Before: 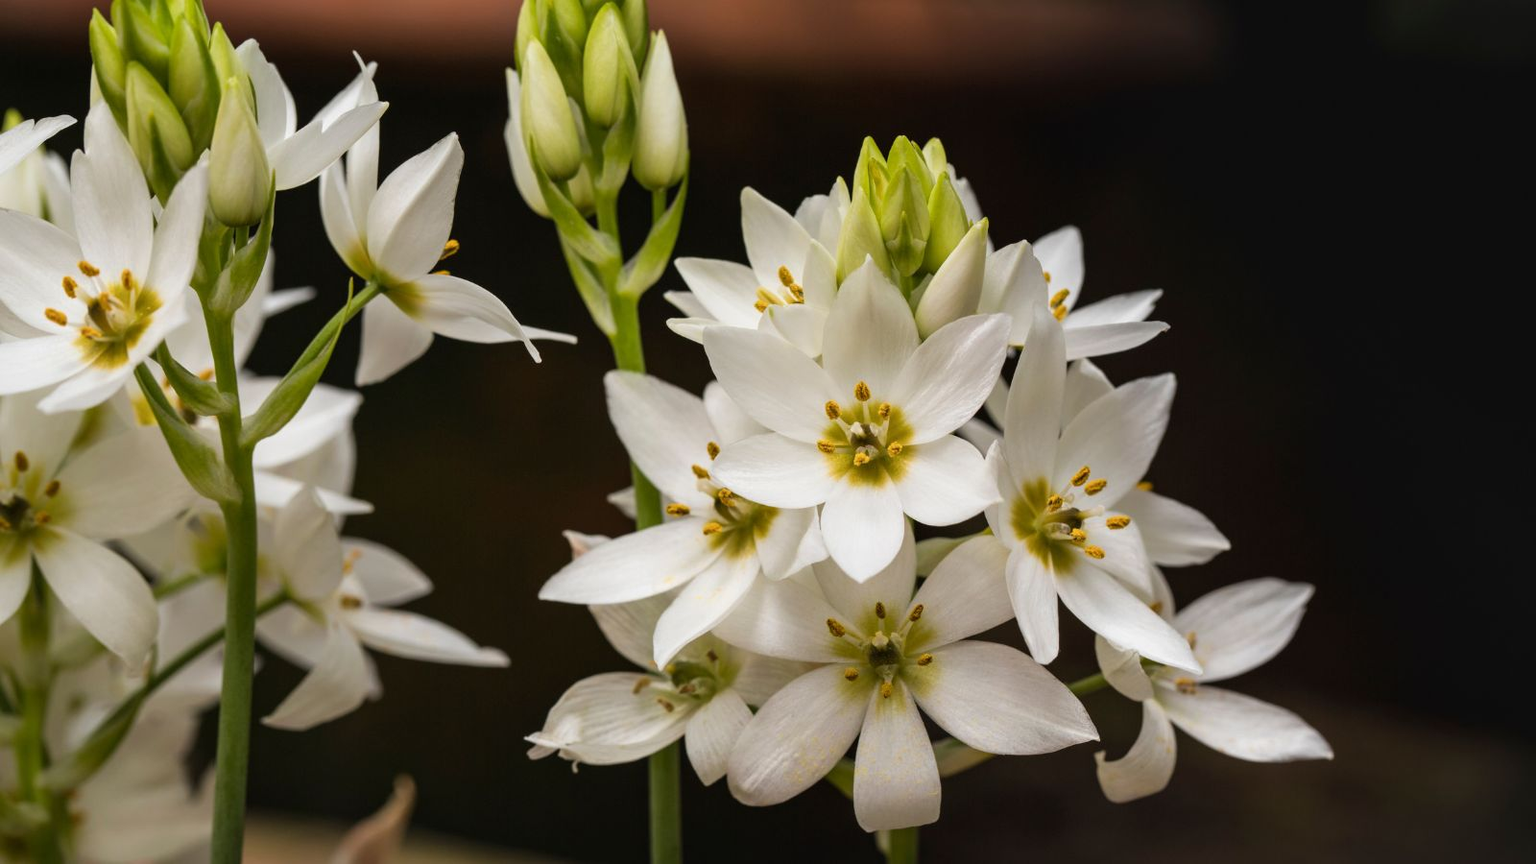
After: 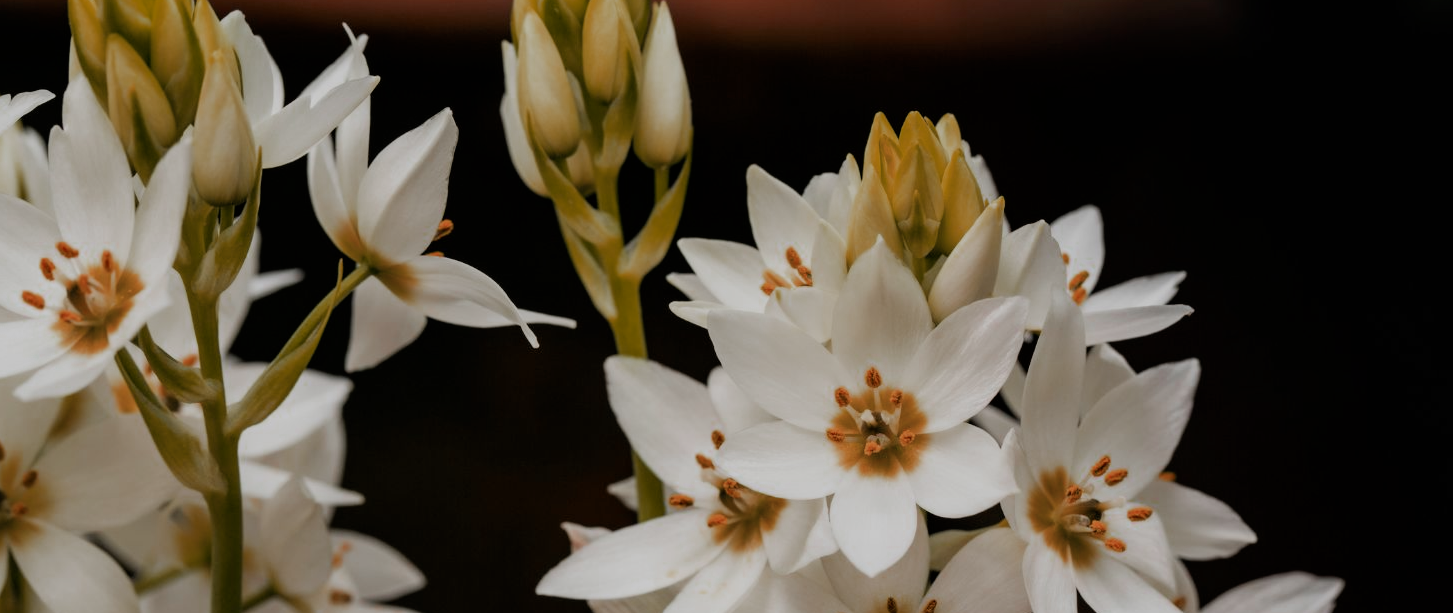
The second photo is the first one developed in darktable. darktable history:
crop: left 1.598%, top 3.409%, right 7.551%, bottom 28.429%
filmic rgb: black relative exposure -7.65 EV, white relative exposure 4.56 EV, hardness 3.61
color zones: curves: ch0 [(0, 0.299) (0.25, 0.383) (0.456, 0.352) (0.736, 0.571)]; ch1 [(0, 0.63) (0.151, 0.568) (0.254, 0.416) (0.47, 0.558) (0.732, 0.37) (0.909, 0.492)]; ch2 [(0.004, 0.604) (0.158, 0.443) (0.257, 0.403) (0.761, 0.468)]
exposure: black level correction 0.001, exposure -0.124 EV, compensate exposure bias true, compensate highlight preservation false
